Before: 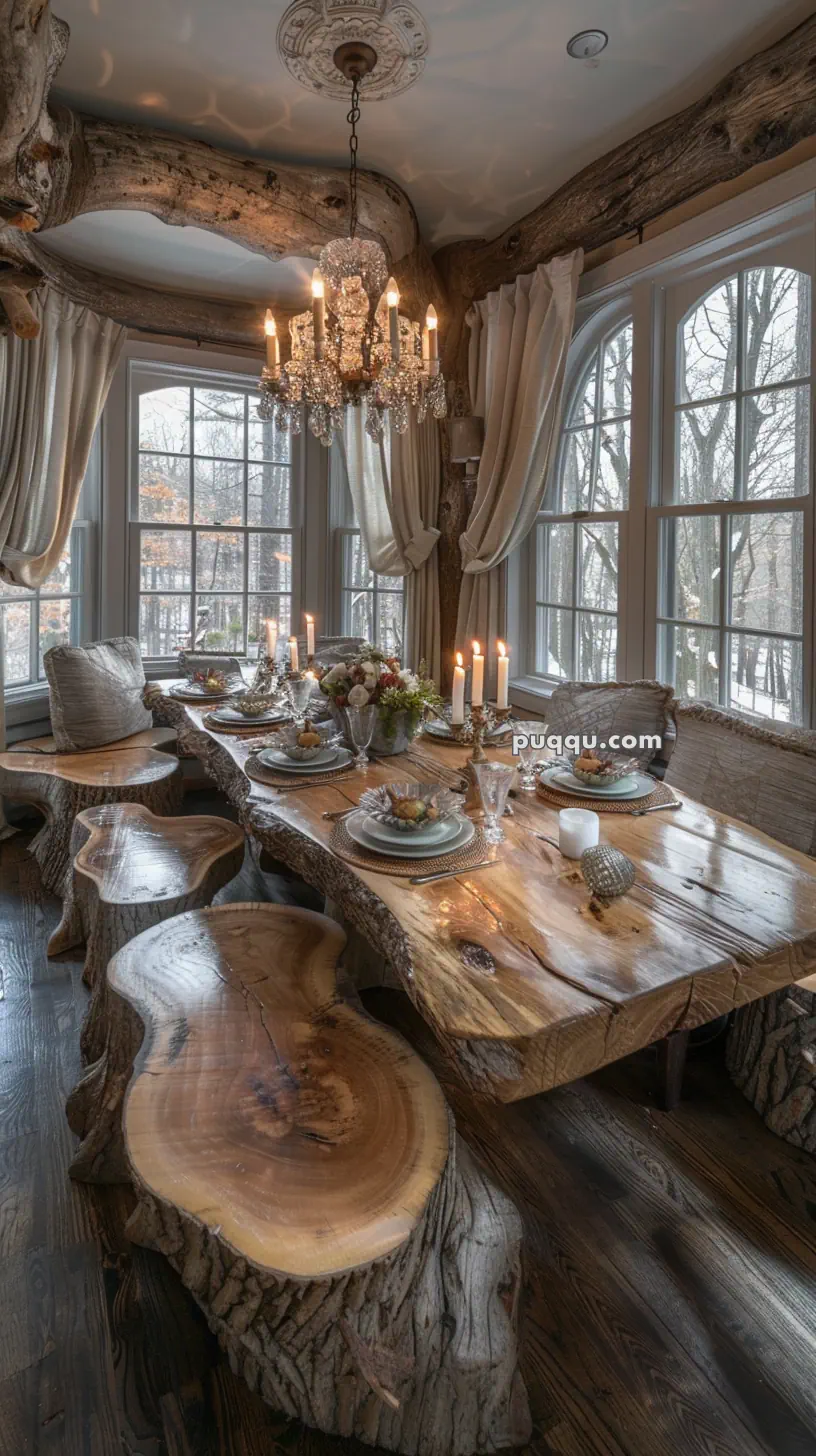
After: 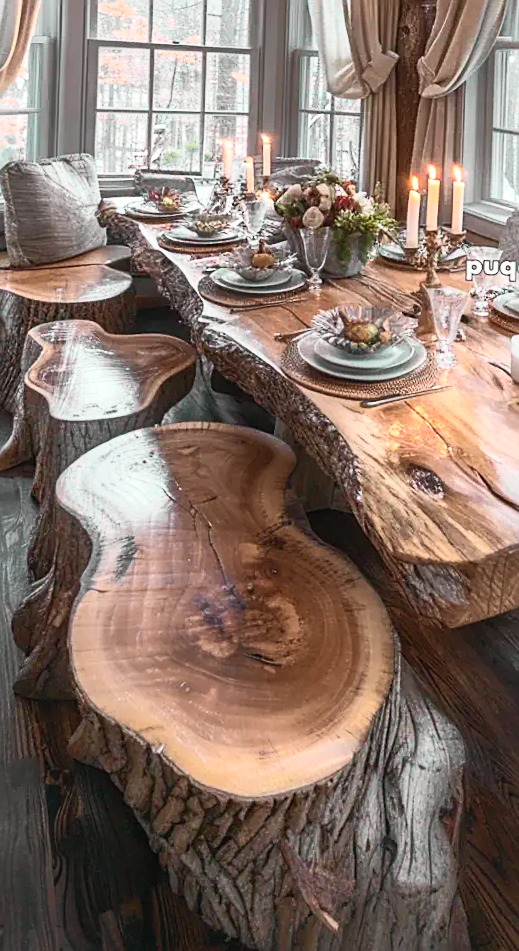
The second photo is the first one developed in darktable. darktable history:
crop and rotate: angle -1.25°, left 4.003%, top 32.158%, right 29.921%
sharpen: on, module defaults
tone curve: curves: ch0 [(0, 0.026) (0.172, 0.194) (0.398, 0.437) (0.469, 0.544) (0.612, 0.741) (0.845, 0.926) (1, 0.968)]; ch1 [(0, 0) (0.437, 0.453) (0.472, 0.467) (0.502, 0.502) (0.531, 0.546) (0.574, 0.583) (0.617, 0.64) (0.699, 0.749) (0.859, 0.919) (1, 1)]; ch2 [(0, 0) (0.33, 0.301) (0.421, 0.443) (0.476, 0.502) (0.511, 0.504) (0.553, 0.553) (0.595, 0.586) (0.664, 0.664) (1, 1)], color space Lab, independent channels, preserve colors none
exposure: black level correction 0.001, exposure 0.5 EV, compensate highlight preservation false
